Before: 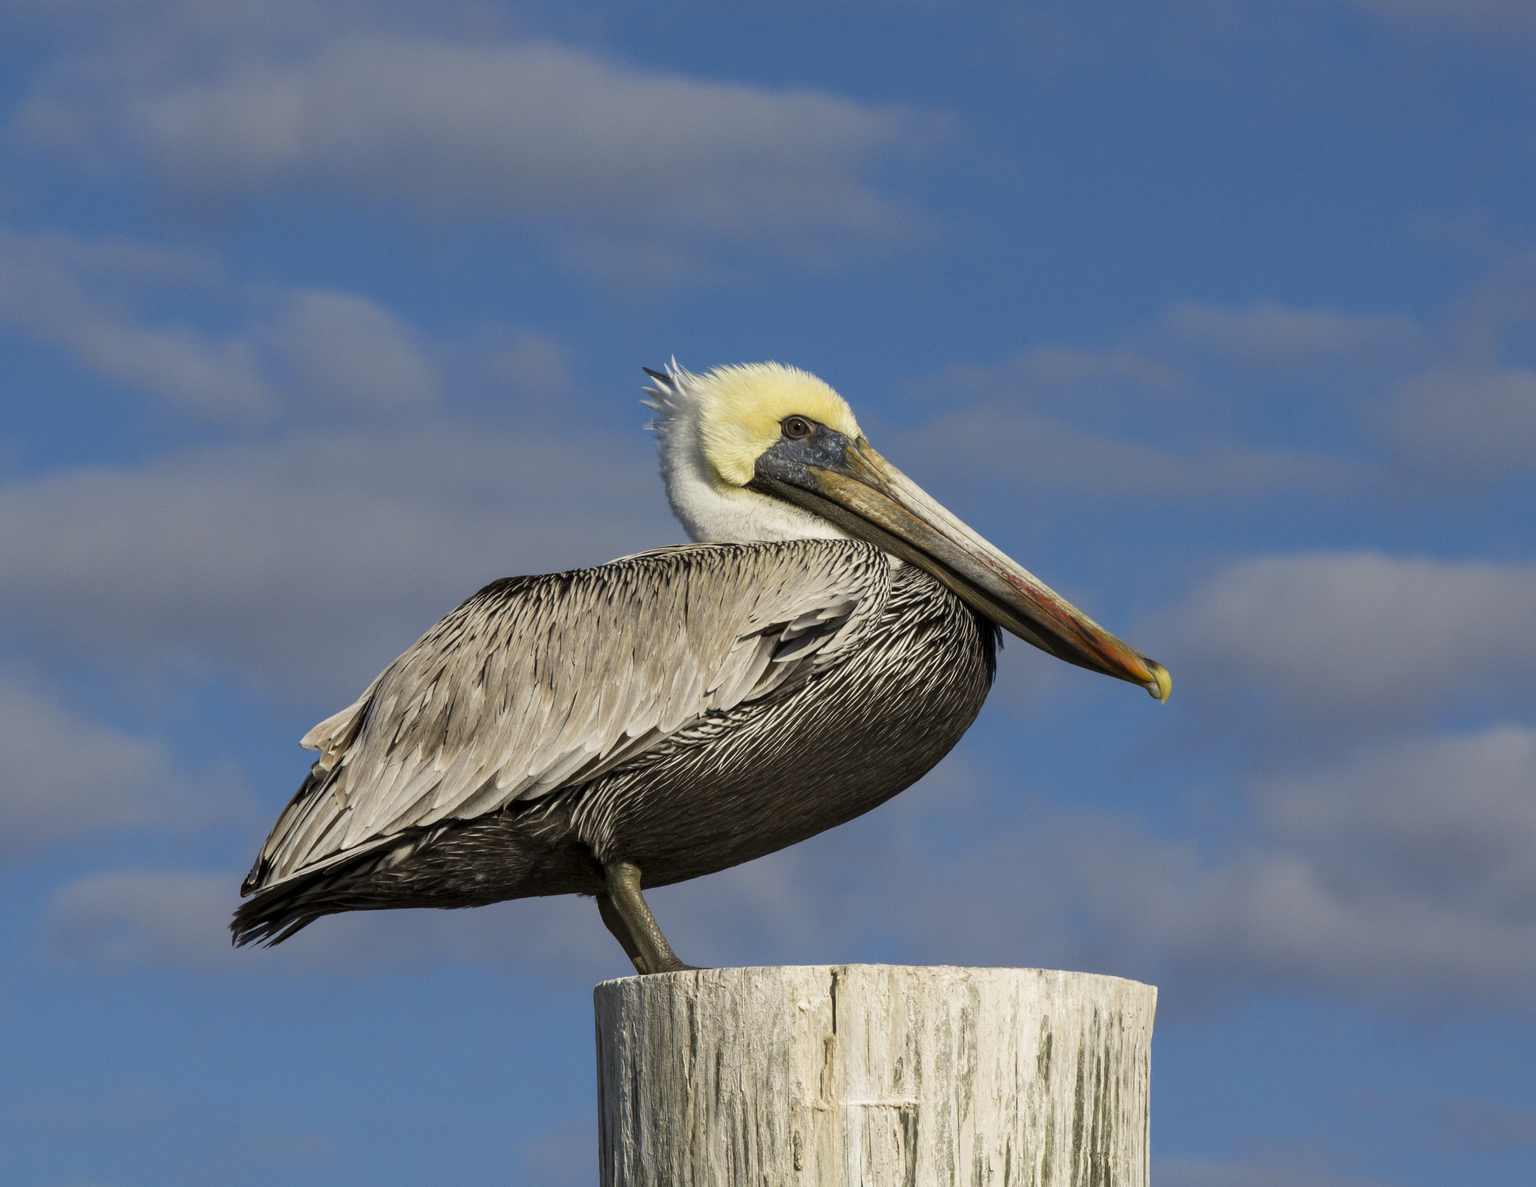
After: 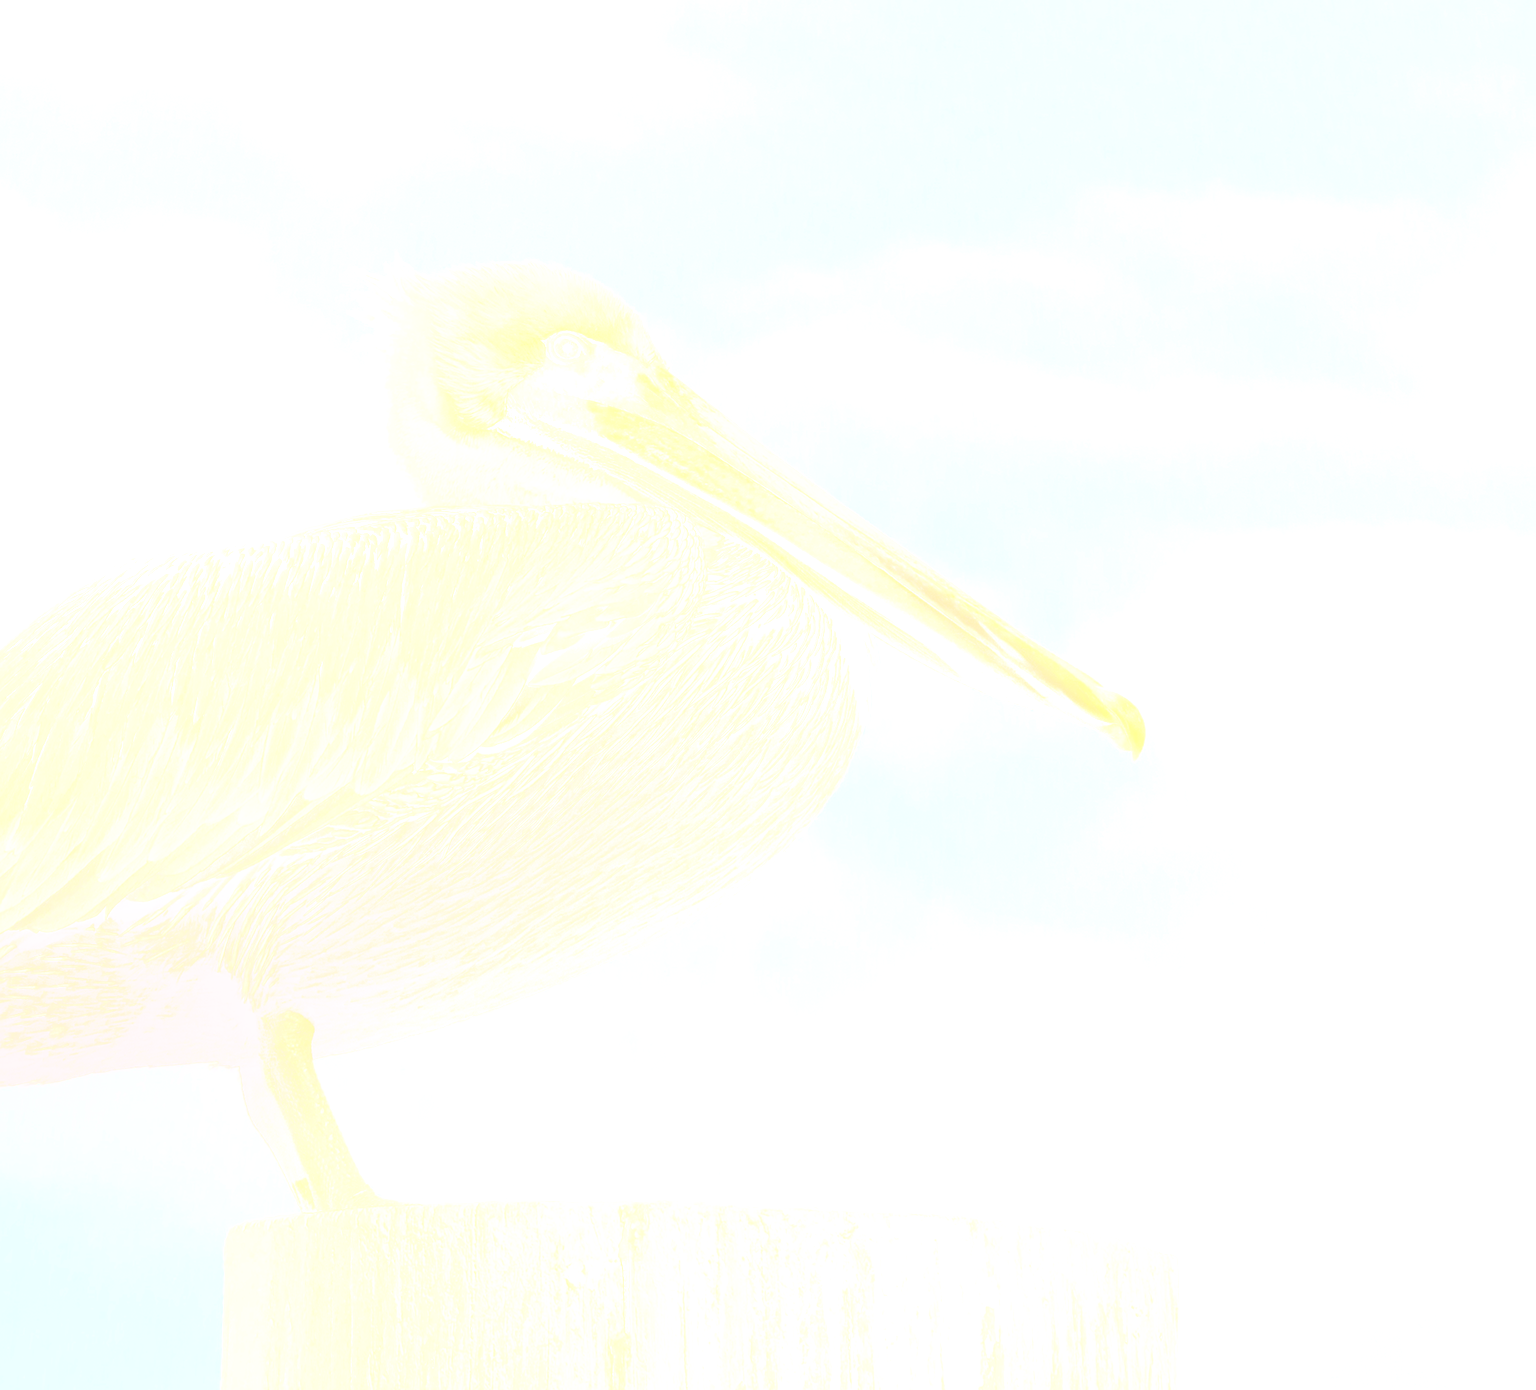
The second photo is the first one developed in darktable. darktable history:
bloom: size 85%, threshold 5%, strength 85%
color balance rgb: on, module defaults
base curve: curves: ch0 [(0, 0) (0.026, 0.03) (0.109, 0.232) (0.351, 0.748) (0.669, 0.968) (1, 1)], preserve colors none
sharpen: on, module defaults
color balance: lift [1.001, 1.007, 1, 0.993], gamma [1.023, 1.026, 1.01, 0.974], gain [0.964, 1.059, 1.073, 0.927]
rotate and perspective: rotation 0.72°, lens shift (vertical) -0.352, lens shift (horizontal) -0.051, crop left 0.152, crop right 0.859, crop top 0.019, crop bottom 0.964
contrast brightness saturation: contrast -0.26, saturation -0.43
crop and rotate: left 20.74%, top 7.912%, right 0.375%, bottom 13.378%
